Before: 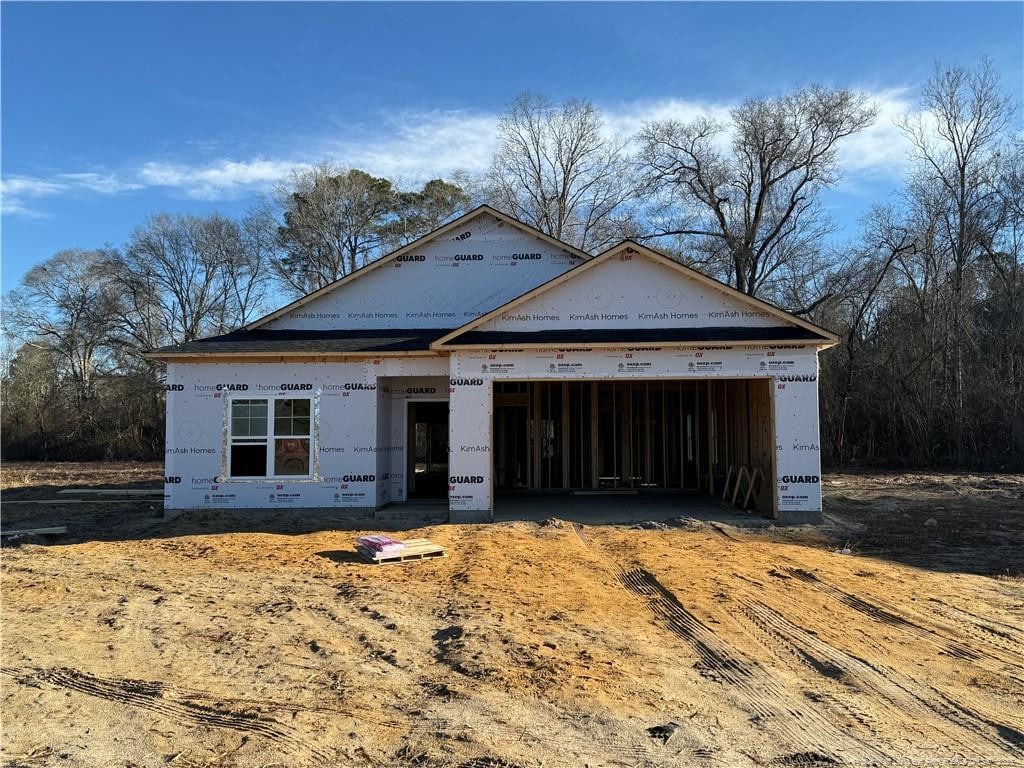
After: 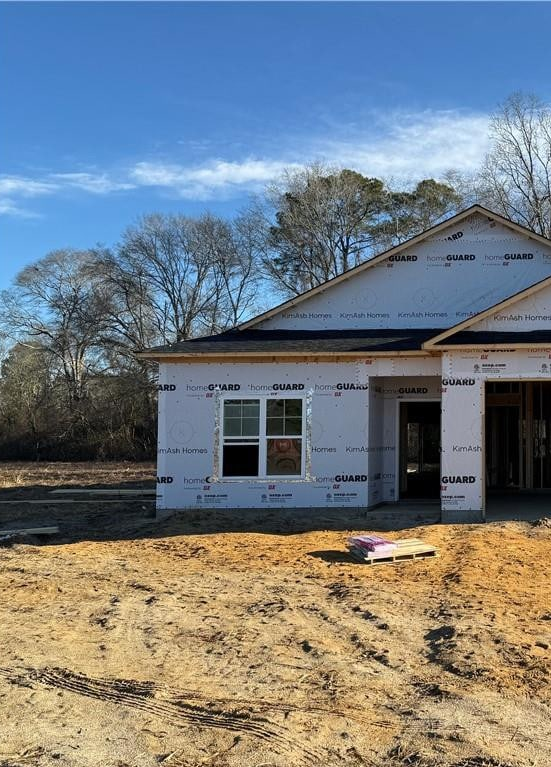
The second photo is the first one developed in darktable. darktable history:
crop: left 0.85%, right 45.272%, bottom 0.092%
